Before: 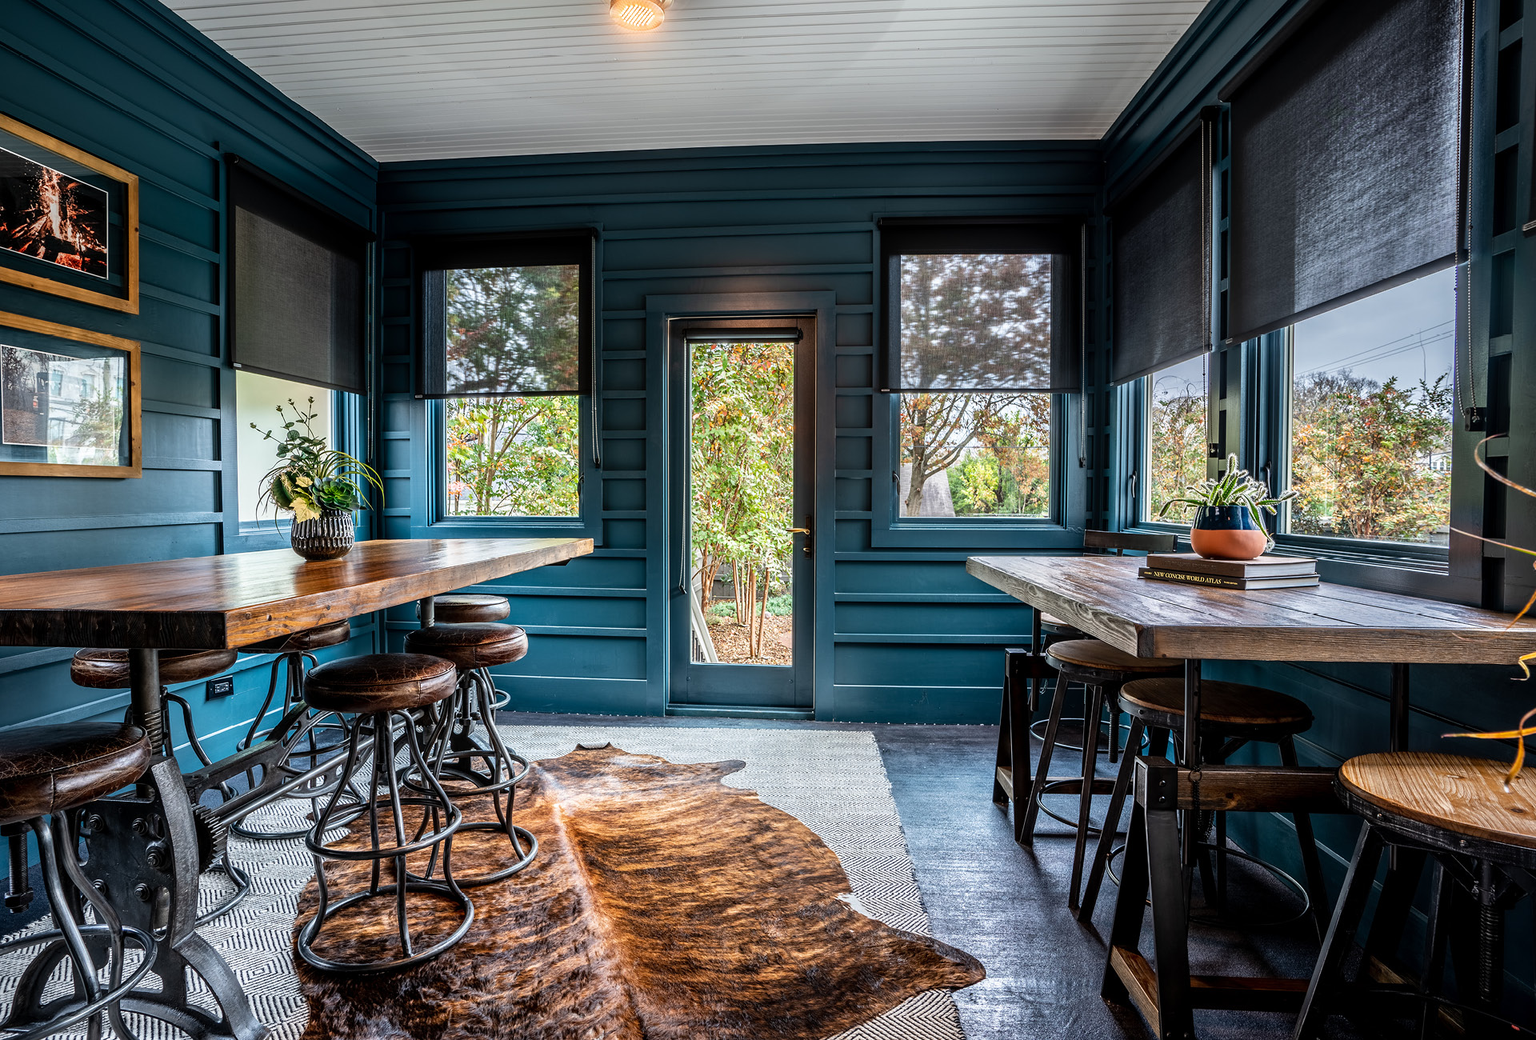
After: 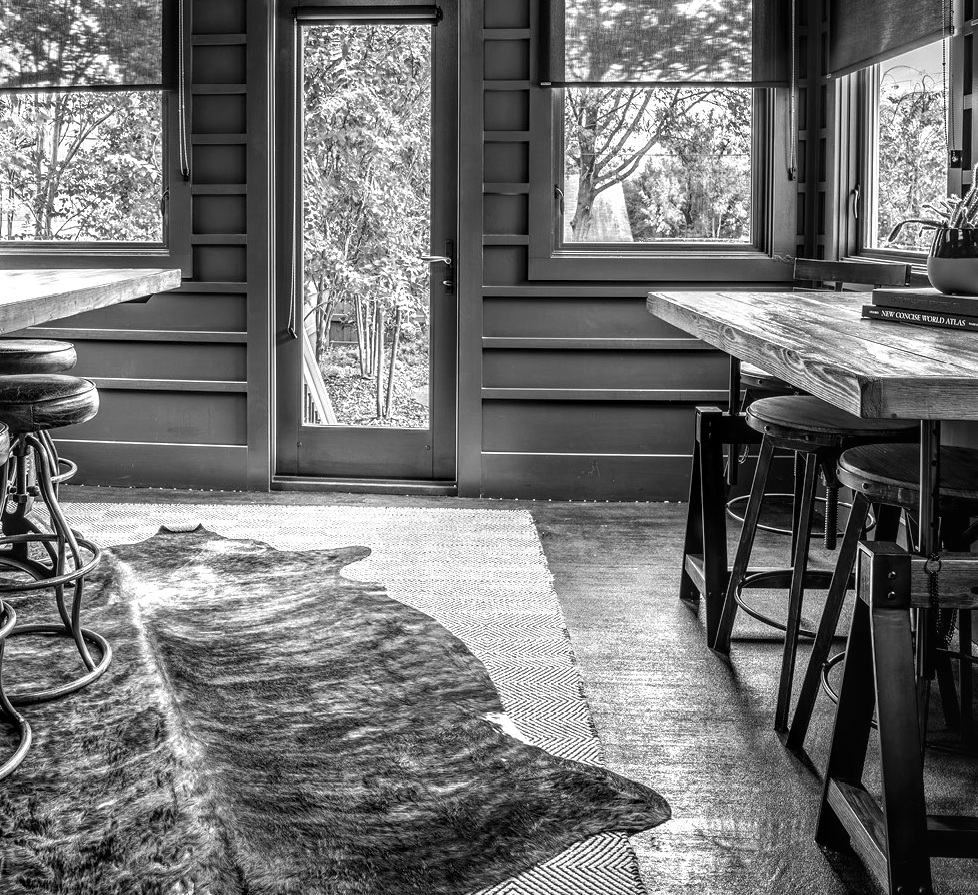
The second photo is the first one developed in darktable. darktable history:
color balance: lift [1, 0.998, 1.001, 1.002], gamma [1, 1.02, 1, 0.98], gain [1, 1.02, 1.003, 0.98]
color correction: highlights a* -2.24, highlights b* -18.1
local contrast: on, module defaults
crop and rotate: left 29.237%, top 31.152%, right 19.807%
color zones: curves: ch0 [(0.035, 0.242) (0.25, 0.5) (0.384, 0.214) (0.488, 0.255) (0.75, 0.5)]; ch1 [(0.063, 0.379) (0.25, 0.5) (0.354, 0.201) (0.489, 0.085) (0.729, 0.271)]; ch2 [(0.25, 0.5) (0.38, 0.517) (0.442, 0.51) (0.735, 0.456)]
exposure: black level correction 0, exposure 0.5 EV, compensate highlight preservation false
monochrome: on, module defaults
